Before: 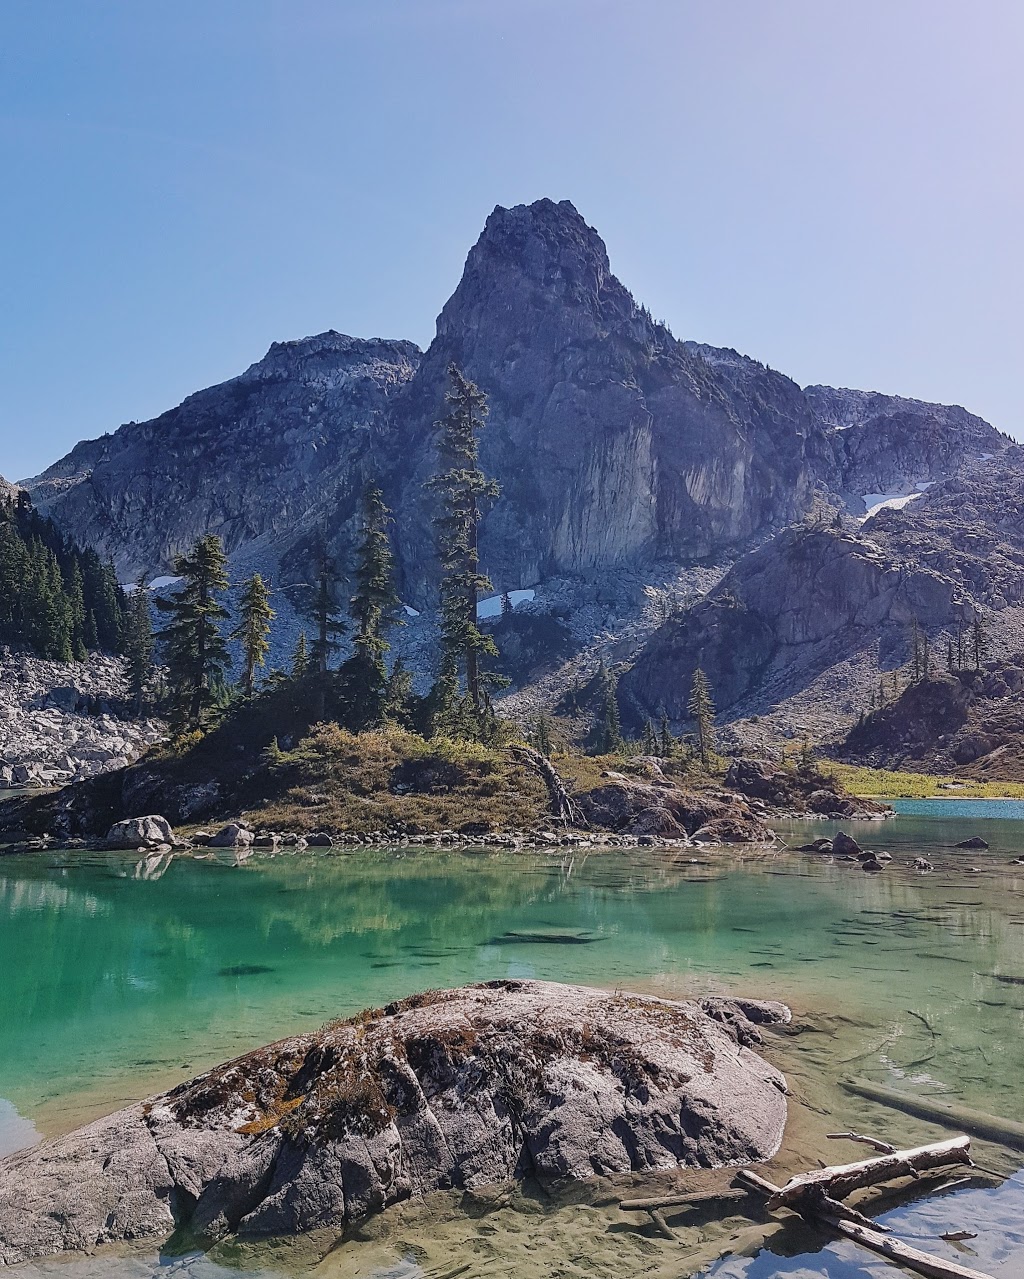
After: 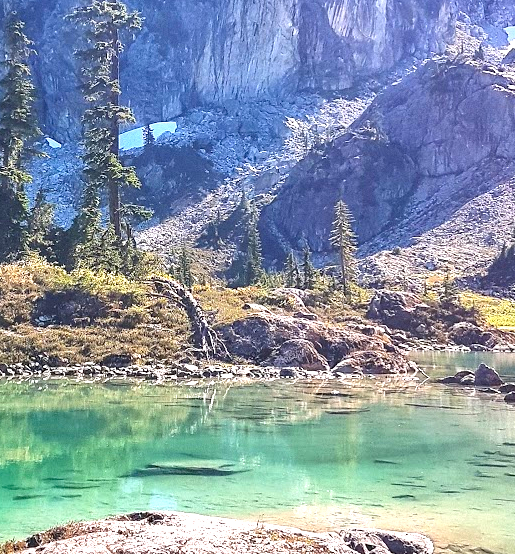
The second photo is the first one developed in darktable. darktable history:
crop: left 35.03%, top 36.625%, right 14.663%, bottom 20.057%
exposure: exposure 1.5 EV, compensate highlight preservation false
contrast brightness saturation: saturation 0.13
